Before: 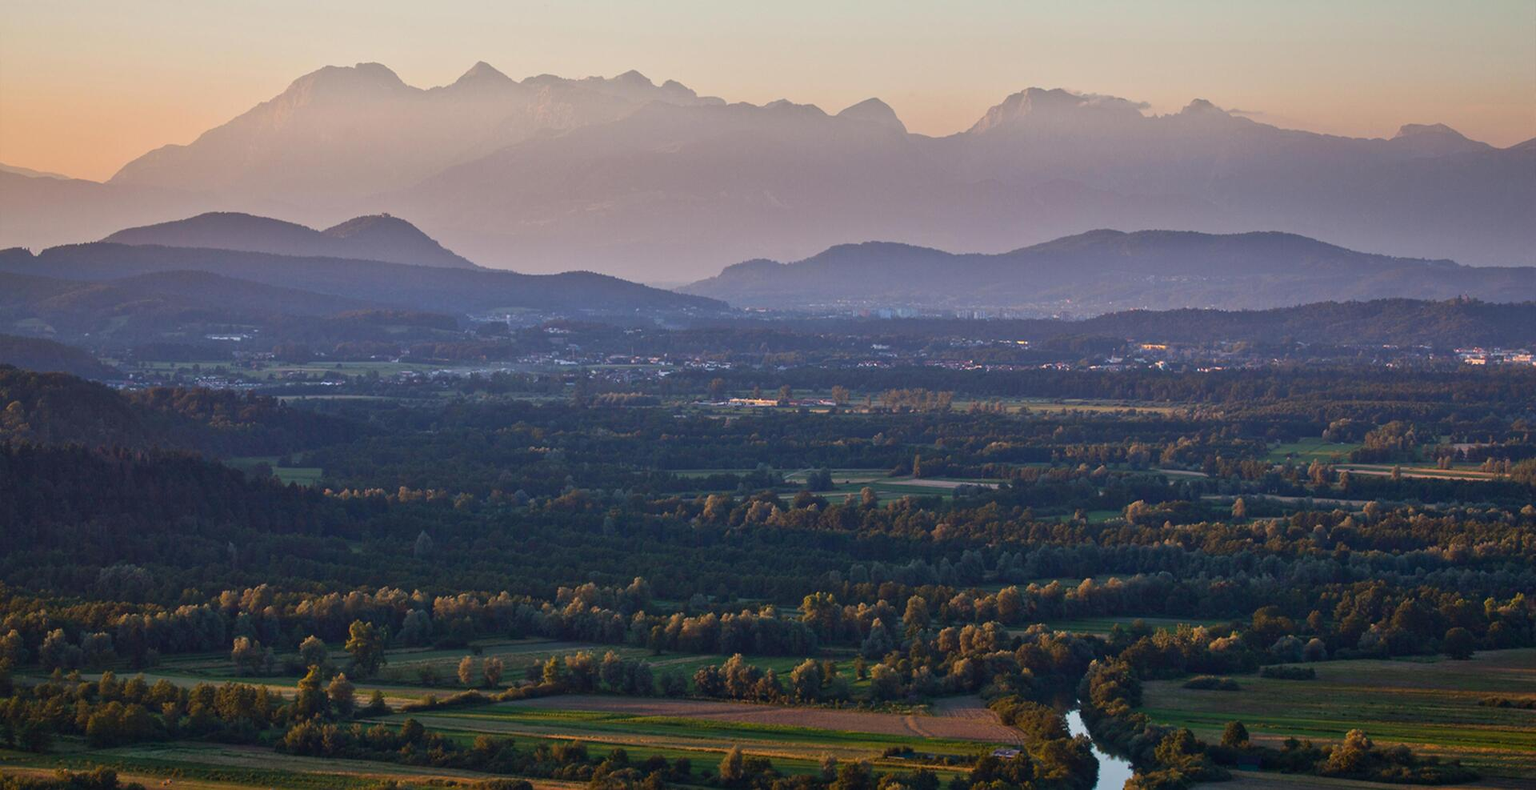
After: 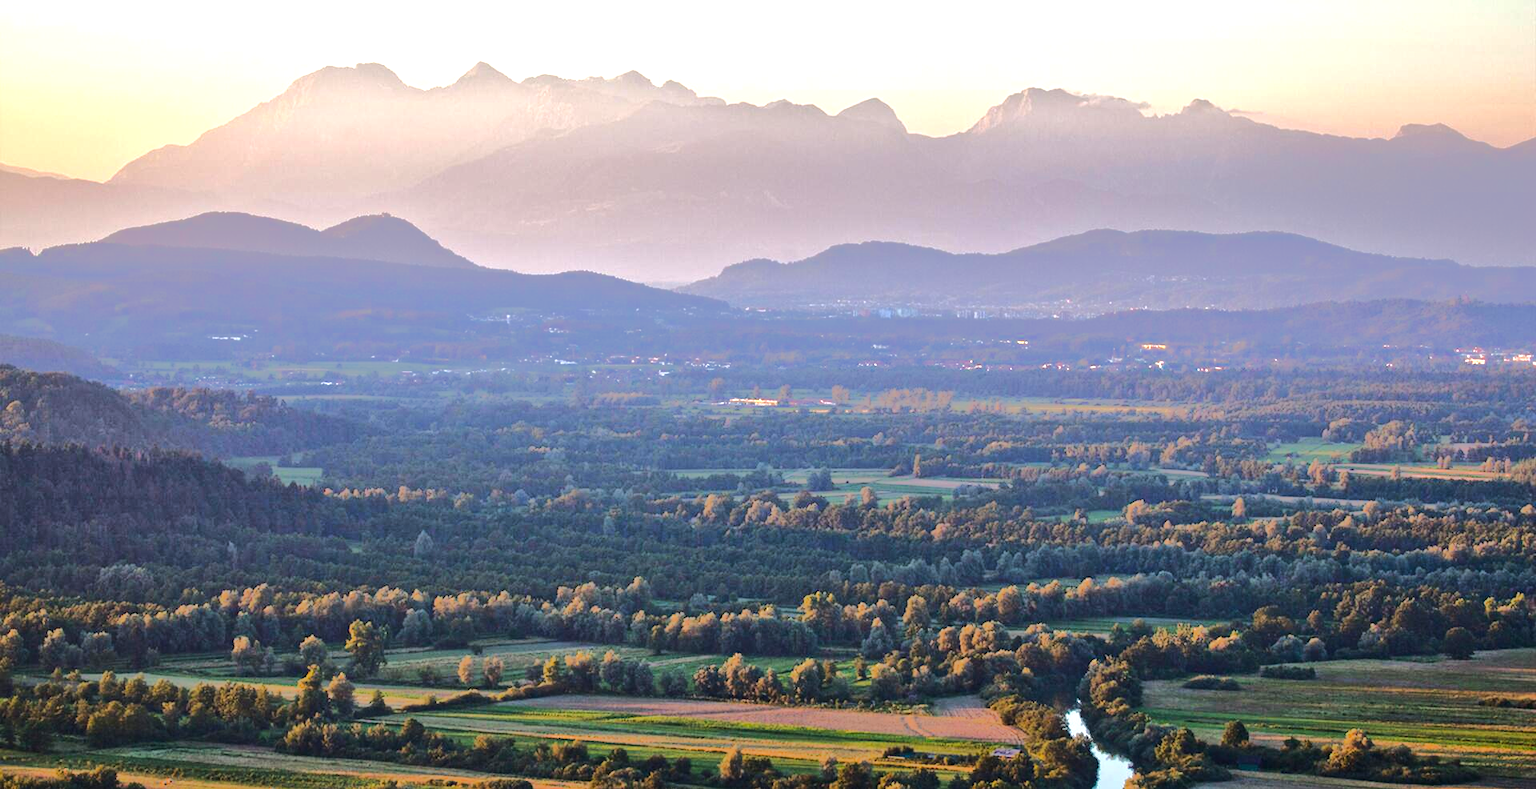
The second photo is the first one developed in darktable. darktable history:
exposure: exposure 1 EV, compensate highlight preservation false
tone equalizer: -8 EV -0.503 EV, -7 EV -0.306 EV, -6 EV -0.114 EV, -5 EV 0.442 EV, -4 EV 0.987 EV, -3 EV 0.79 EV, -2 EV -0.011 EV, -1 EV 0.13 EV, +0 EV -0.035 EV, edges refinement/feathering 500, mask exposure compensation -1.57 EV, preserve details no
